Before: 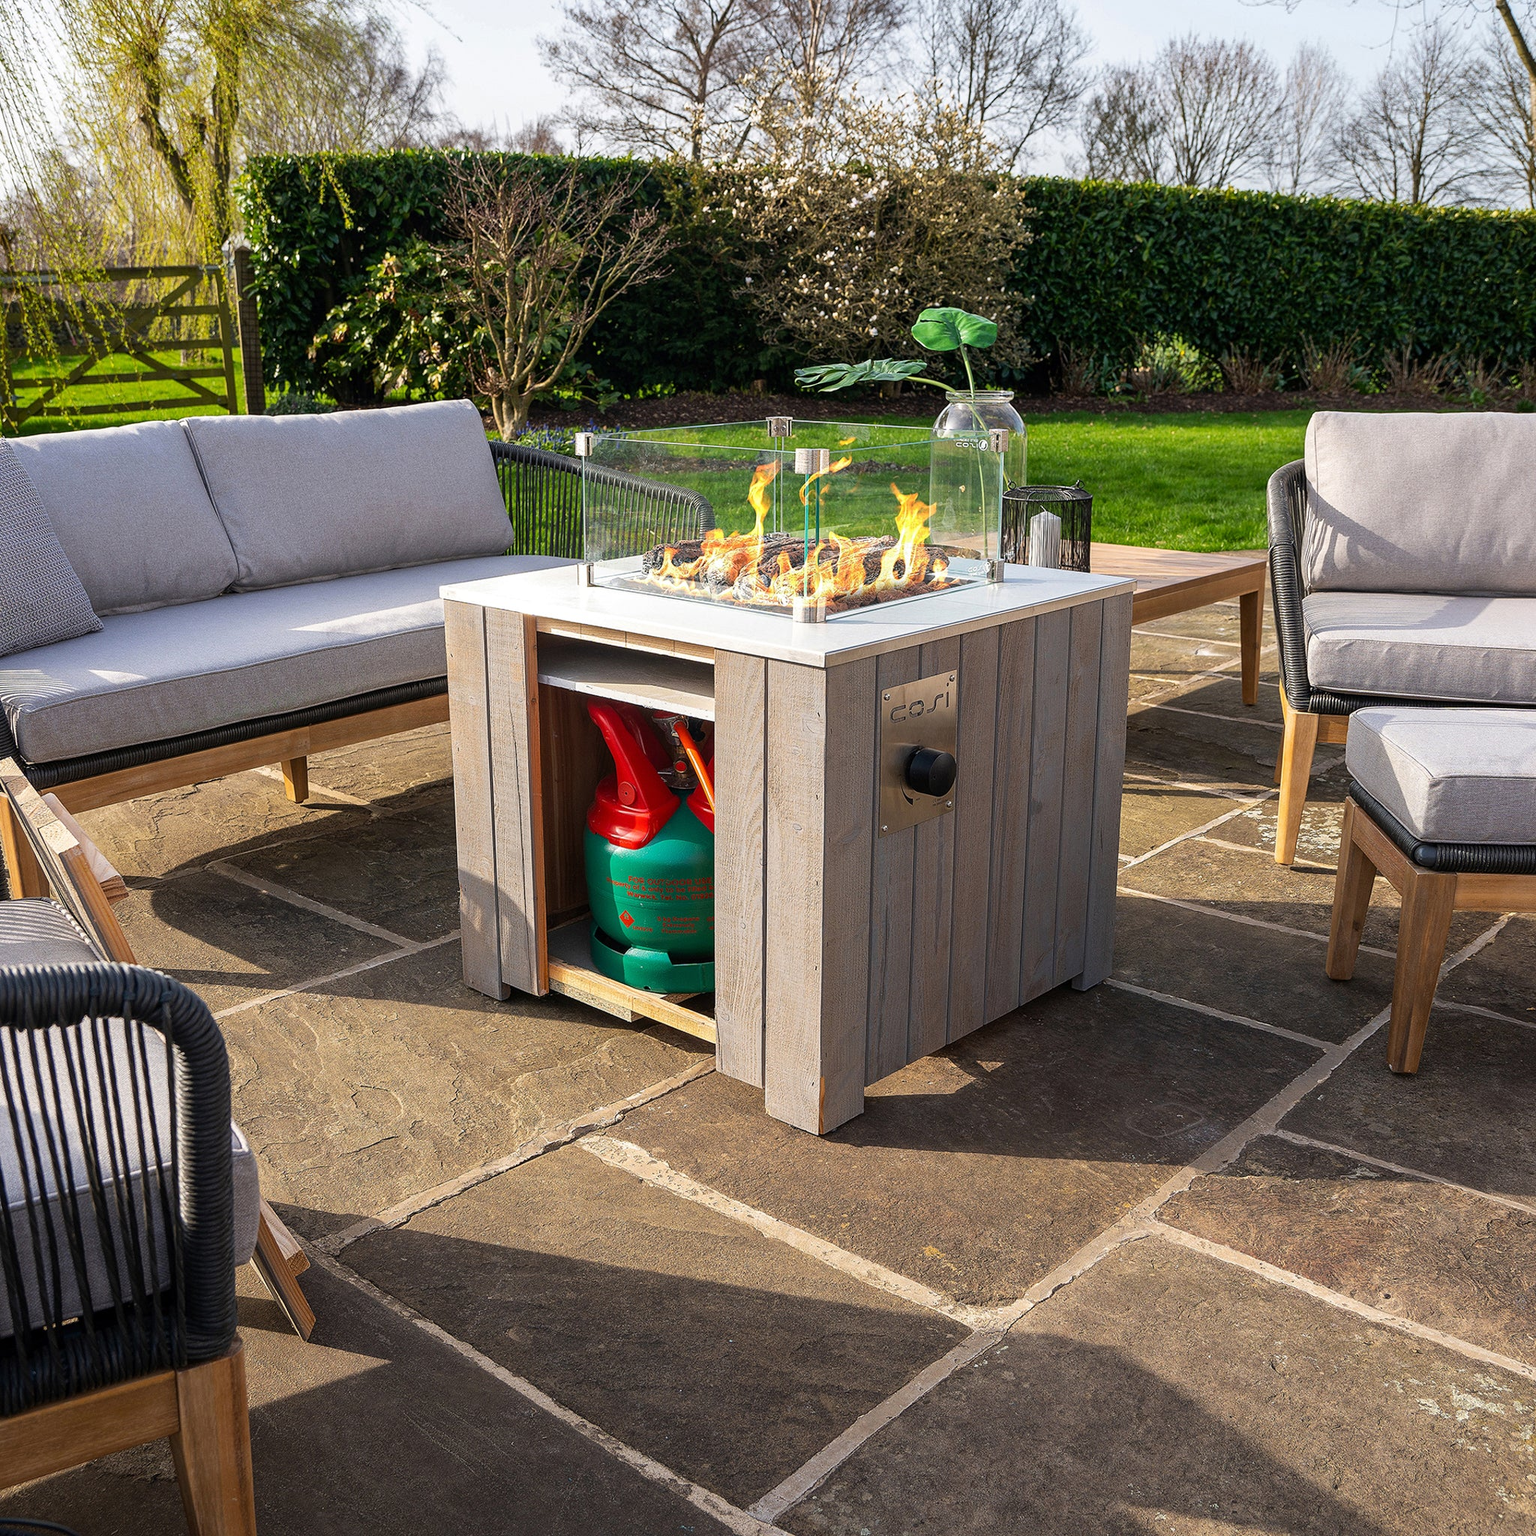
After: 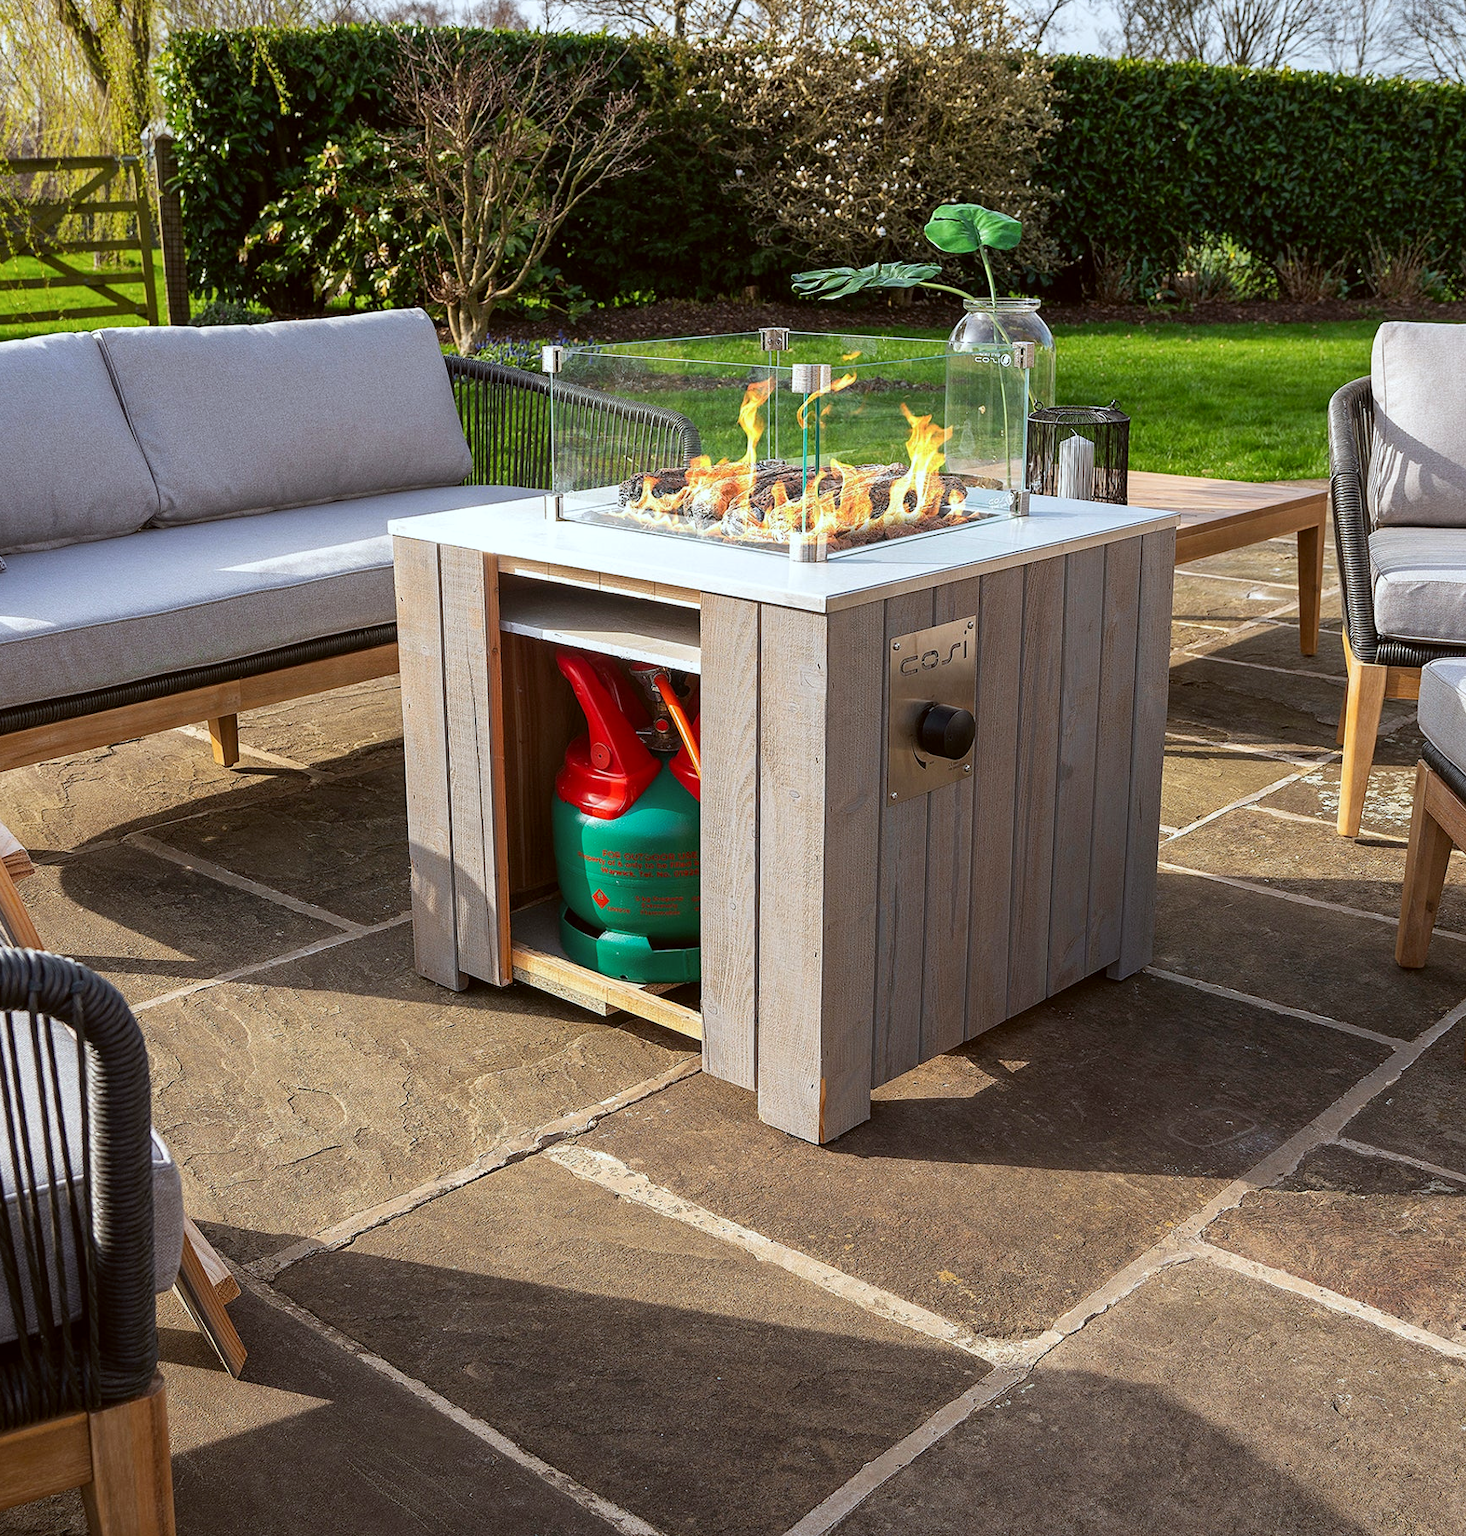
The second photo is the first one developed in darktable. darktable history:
color correction: highlights a* -3.55, highlights b* -6.52, shadows a* 2.98, shadows b* 5.72
crop: left 6.414%, top 8.37%, right 9.552%, bottom 3.614%
